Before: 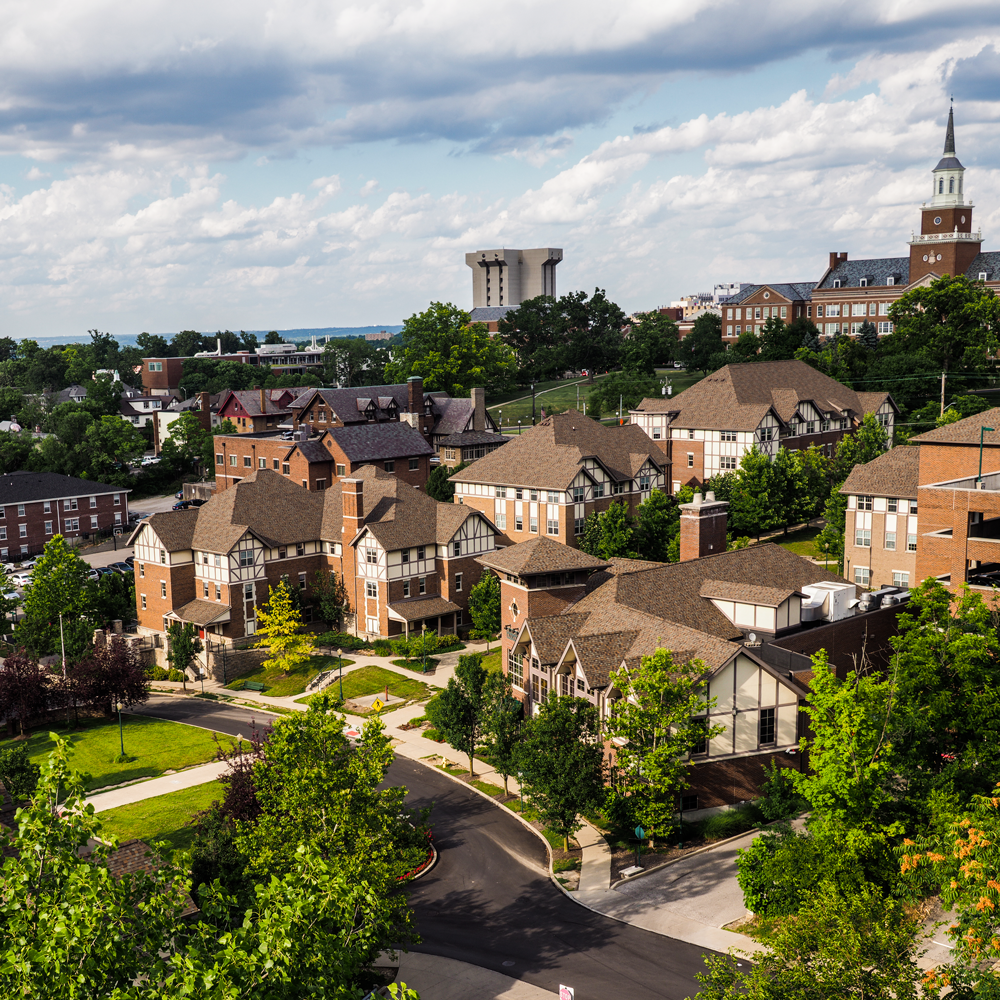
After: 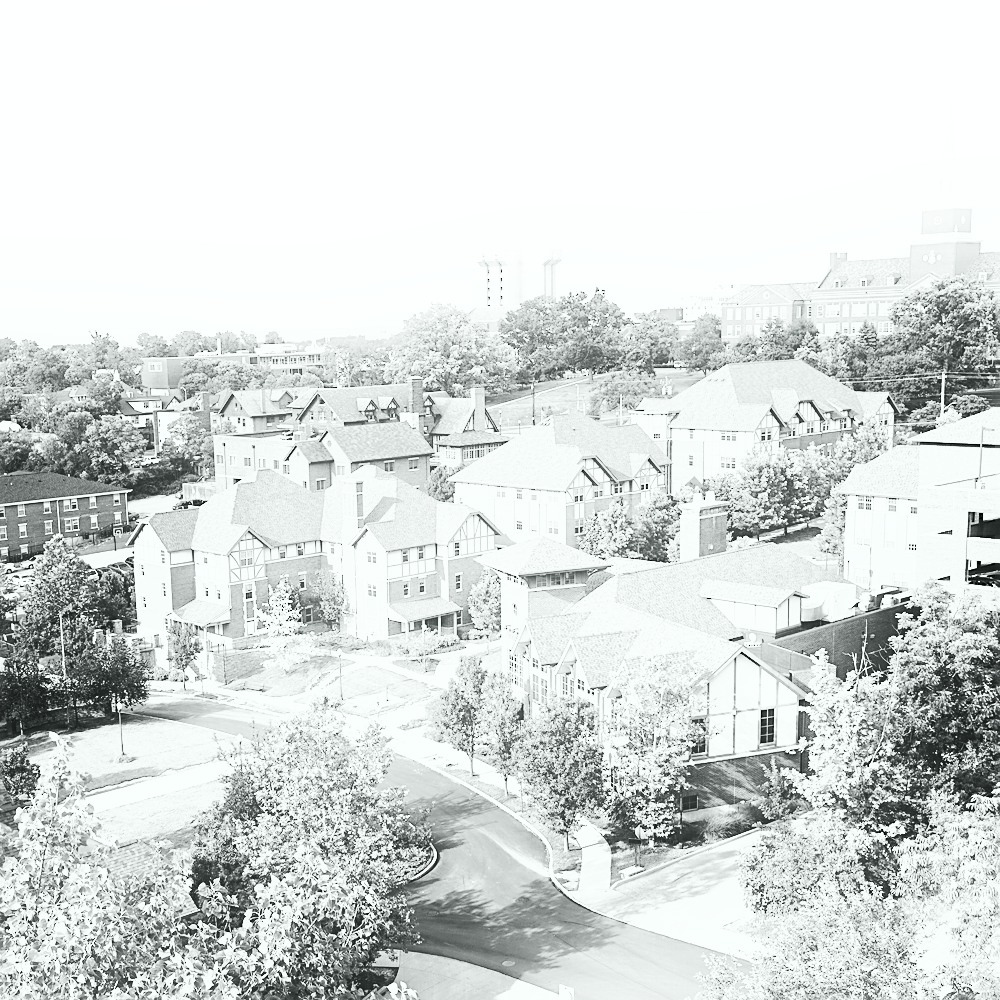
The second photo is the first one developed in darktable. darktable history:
sharpen: on, module defaults
contrast equalizer: octaves 7, y [[0.6 ×6], [0.55 ×6], [0 ×6], [0 ×6], [0 ×6]], mix -1
tone equalizer: -8 EV 2 EV, -7 EV 2 EV, -6 EV 2 EV, -5 EV 2 EV, -4 EV 2 EV, -3 EV 1.5 EV, -2 EV 1 EV, -1 EV 0.5 EV
shadows and highlights: shadows -21.3, highlights 100, soften with gaussian
color correction: saturation 3
contrast brightness saturation: contrast 0.53, brightness 0.47, saturation -1
vibrance: on, module defaults
tone curve: curves: ch0 [(0, 0.01) (0.037, 0.032) (0.131, 0.108) (0.275, 0.258) (0.483, 0.512) (0.61, 0.661) (0.696, 0.76) (0.792, 0.867) (0.911, 0.955) (0.997, 0.995)]; ch1 [(0, 0) (0.308, 0.268) (0.425, 0.383) (0.503, 0.502) (0.529, 0.543) (0.706, 0.754) (0.869, 0.907) (1, 1)]; ch2 [(0, 0) (0.228, 0.196) (0.336, 0.315) (0.399, 0.403) (0.485, 0.487) (0.502, 0.502) (0.525, 0.523) (0.545, 0.552) (0.587, 0.61) (0.636, 0.654) (0.711, 0.729) (0.855, 0.87) (0.998, 0.977)], color space Lab, independent channels, preserve colors none
